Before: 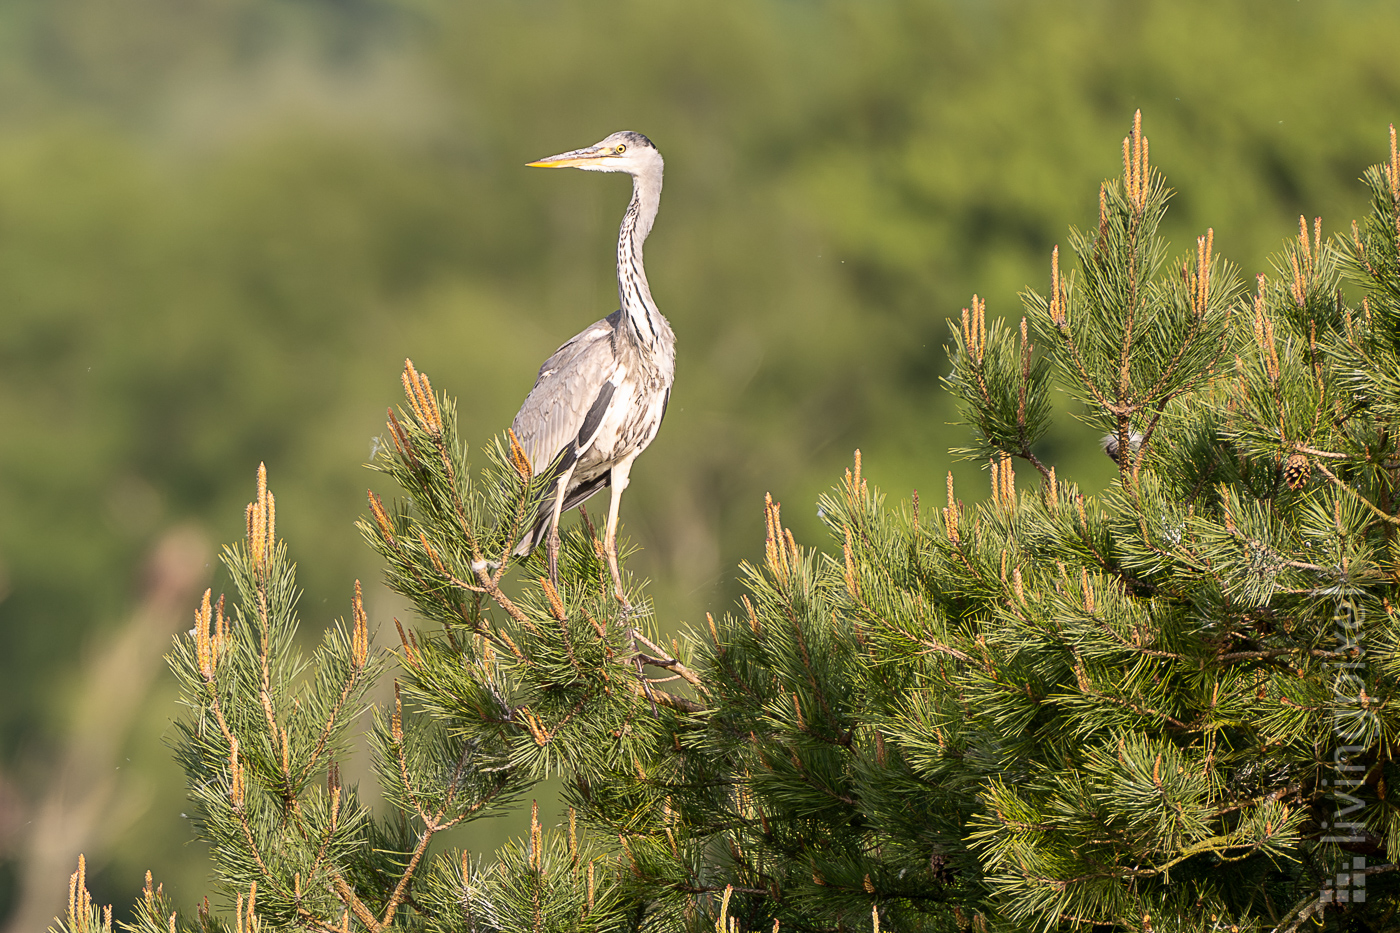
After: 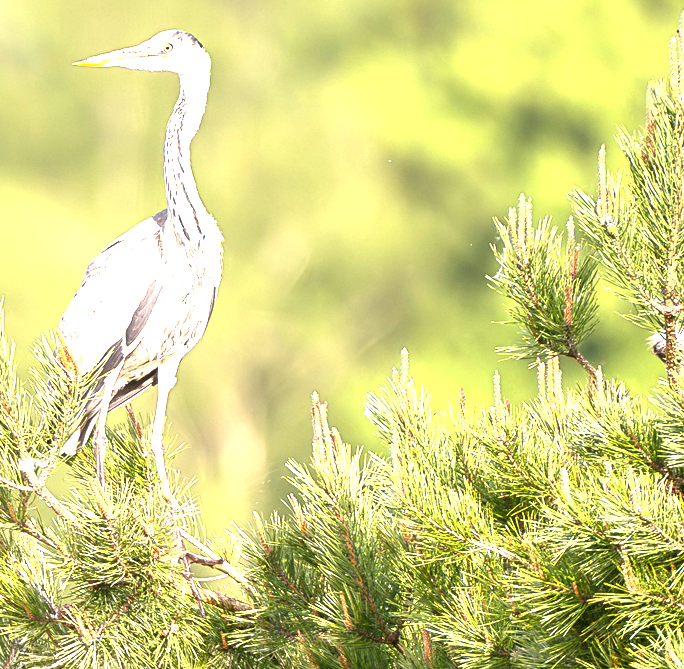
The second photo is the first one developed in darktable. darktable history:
crop: left 32.407%, top 10.919%, right 18.735%, bottom 17.354%
exposure: exposure 2.046 EV, compensate highlight preservation false
